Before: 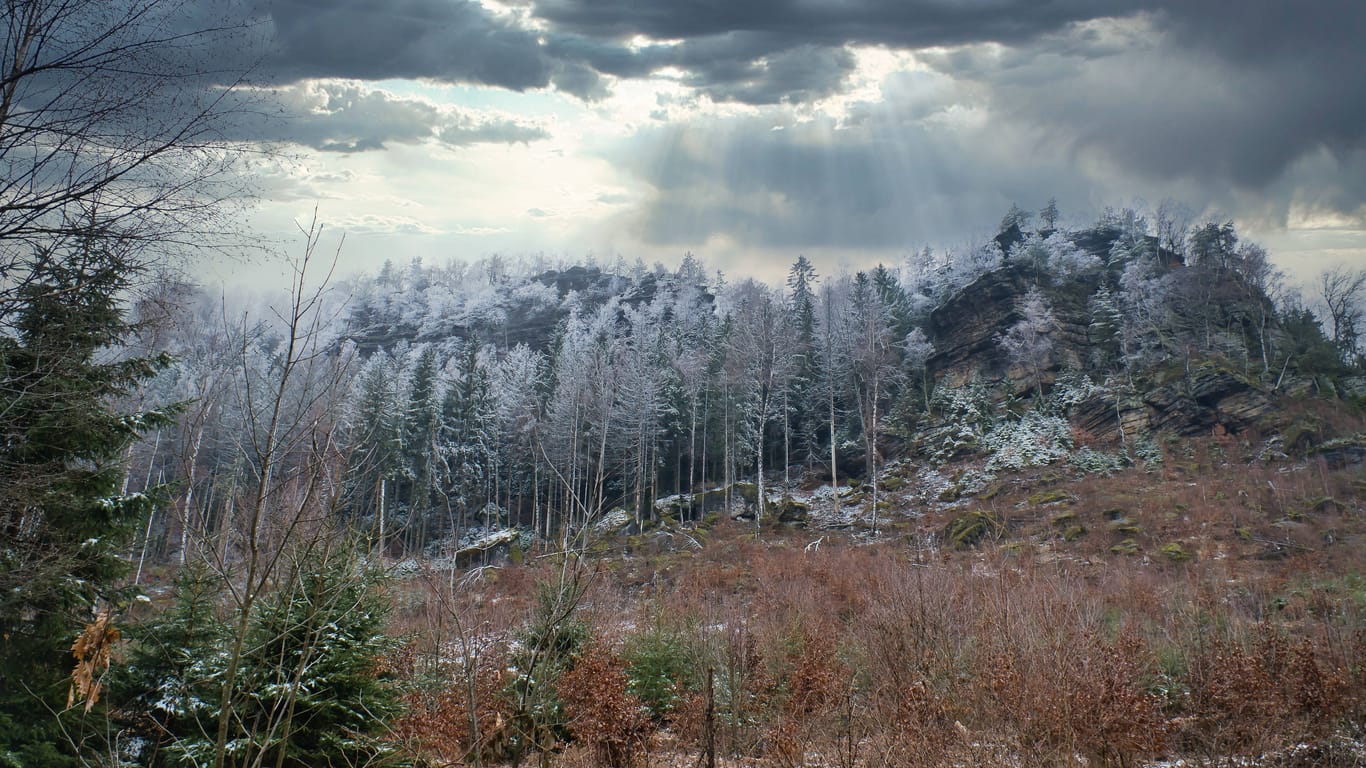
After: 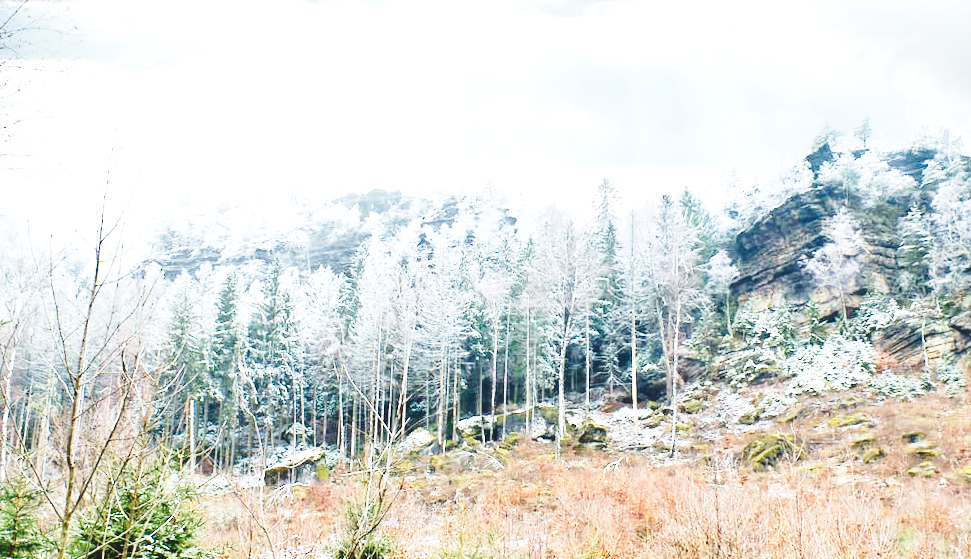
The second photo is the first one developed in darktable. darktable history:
rgb curve: curves: ch2 [(0, 0) (0.567, 0.512) (1, 1)], mode RGB, independent channels
crop and rotate: left 11.831%, top 11.346%, right 13.429%, bottom 13.899%
tone curve: curves: ch0 [(0, 0) (0.003, 0.103) (0.011, 0.103) (0.025, 0.105) (0.044, 0.108) (0.069, 0.108) (0.1, 0.111) (0.136, 0.121) (0.177, 0.145) (0.224, 0.174) (0.277, 0.223) (0.335, 0.289) (0.399, 0.374) (0.468, 0.47) (0.543, 0.579) (0.623, 0.687) (0.709, 0.787) (0.801, 0.879) (0.898, 0.942) (1, 1)], preserve colors none
rotate and perspective: rotation 0.074°, lens shift (vertical) 0.096, lens shift (horizontal) -0.041, crop left 0.043, crop right 0.952, crop top 0.024, crop bottom 0.979
exposure: exposure 1.5 EV, compensate highlight preservation false
base curve: curves: ch0 [(0, 0) (0.028, 0.03) (0.121, 0.232) (0.46, 0.748) (0.859, 0.968) (1, 1)], preserve colors none
